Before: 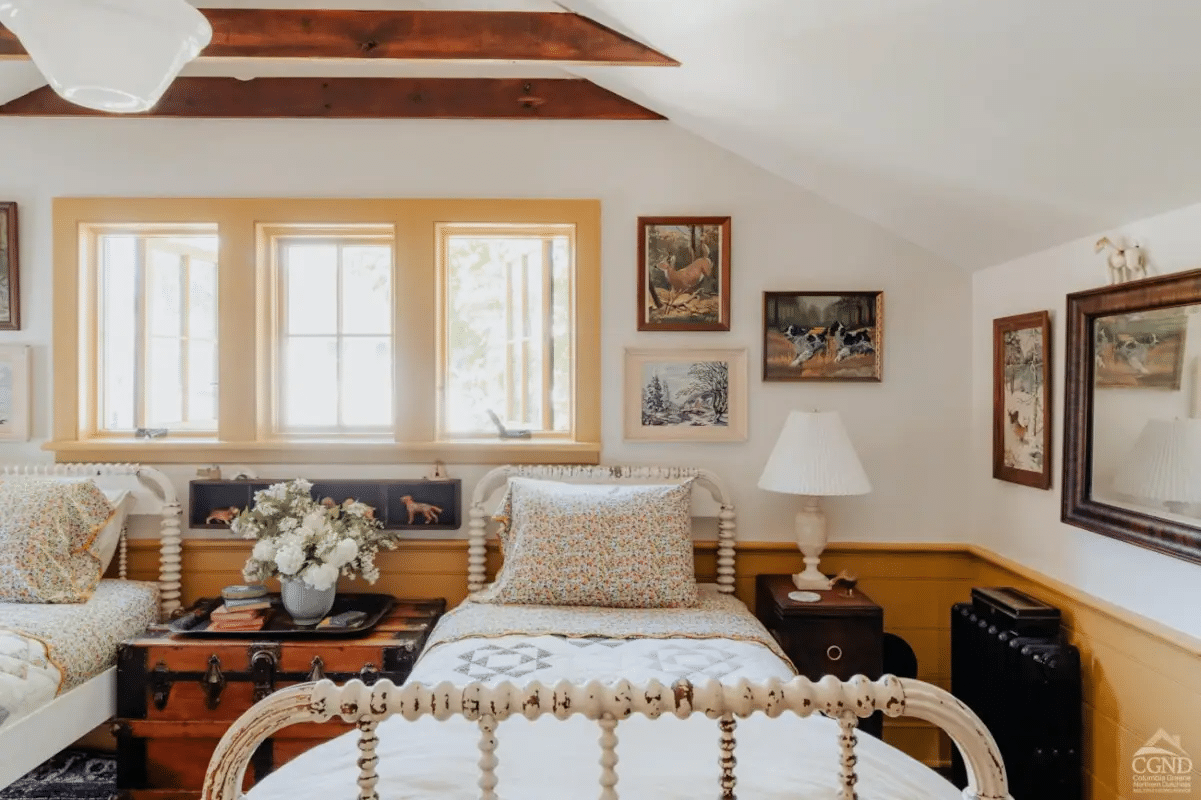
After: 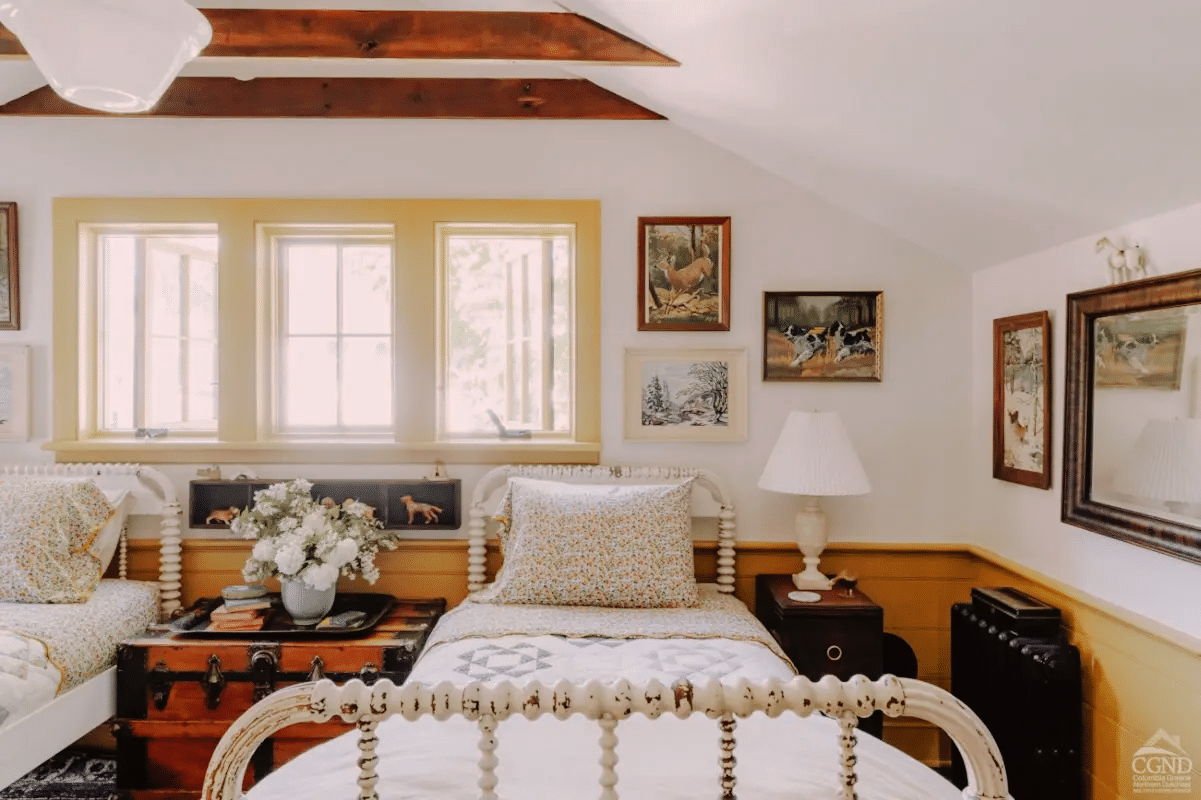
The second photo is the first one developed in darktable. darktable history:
tone curve: curves: ch0 [(0, 0) (0.003, 0.006) (0.011, 0.014) (0.025, 0.024) (0.044, 0.035) (0.069, 0.046) (0.1, 0.074) (0.136, 0.115) (0.177, 0.161) (0.224, 0.226) (0.277, 0.293) (0.335, 0.364) (0.399, 0.441) (0.468, 0.52) (0.543, 0.58) (0.623, 0.657) (0.709, 0.72) (0.801, 0.794) (0.898, 0.883) (1, 1)], preserve colors none
color look up table: target L [88.71, 92.61, 89.45, 76.73, 65.24, 52.49, 55.07, 53.8, 40.32, 34.14, 39.13, 9.7, 201.6, 96.79, 82.07, 81.14, 74.78, 65.11, 63.44, 63.09, 59.11, 53.4, 51.86, 54.9, 42.25, 30.8, 30.12, 22.93, 86.24, 73.57, 67.33, 70.59, 62.69, 57.63, 51.1, 62.32, 38.38, 32.79, 34.42, 32.2, 13.03, 5.546, 97.61, 95.42, 76.9, 64.68, 50.47, 44.27, 27.05], target a [-21.8, -6.916, -26.51, -42.1, -1.917, -45.25, -24.45, -36.5, -17.27, -26.86, -8.341, -11.94, 0, 13.34, -3.03, 10.01, 35.33, 37.64, 3.259, 21.87, 74.4, 77.17, 36.79, 74.93, 28.7, 6.811, 46.19, 11.92, 24.58, 51.69, 31.27, 56.65, 32.94, 74.13, 3.434, 51.25, 50.68, 35.94, 28.27, 25.5, 25, 14.47, -25.47, -45.99, -28.88, -4.093, -3.296, -25.15, -0.061], target b [28.09, 33.01, 48.9, 17.46, 16.65, 37.13, 38.27, 18.24, 16.06, 25.83, 32.24, 6.201, -0.001, 4.076, 71.86, 47.83, 10.16, 70.13, 54.12, 12.67, 31.46, 59.5, 30.88, 16.48, 44.32, 6.925, 35.98, 27.51, -12.4, -18.92, -39.68, -37.27, -6.688, -13.46, -4.6, -50.57, -49.67, 0.307, -26.71, -56.28, -36, -17.23, 4.766, -9.25, -28.99, -13.17, -39.85, -2.118, -24.98], num patches 49
